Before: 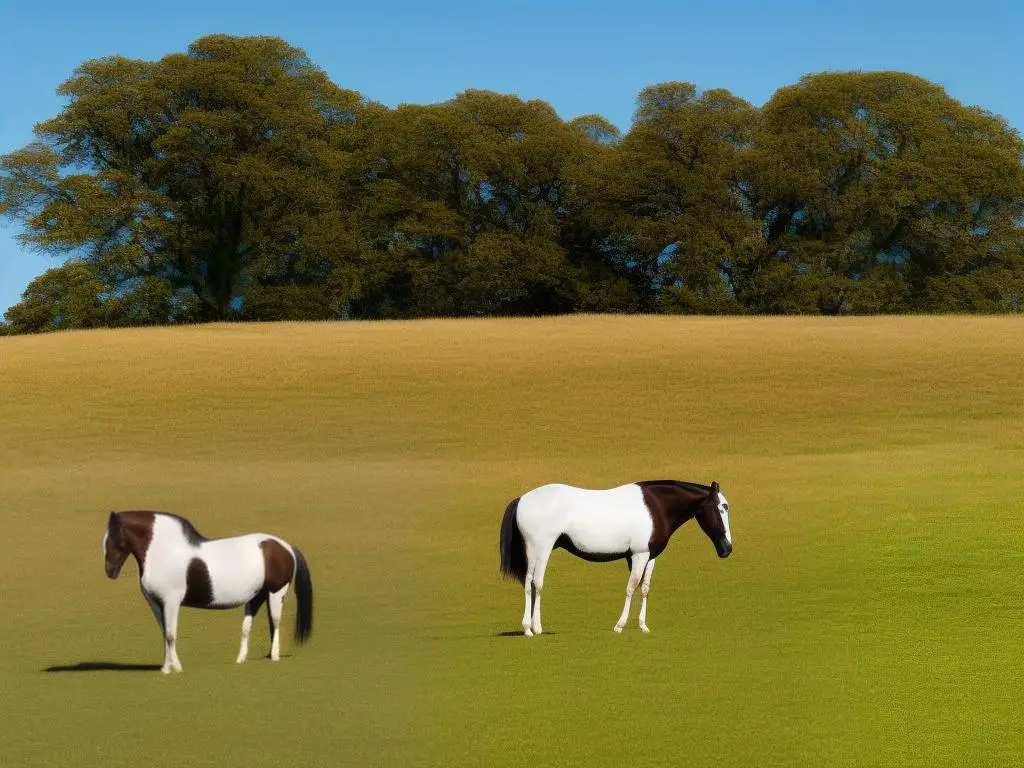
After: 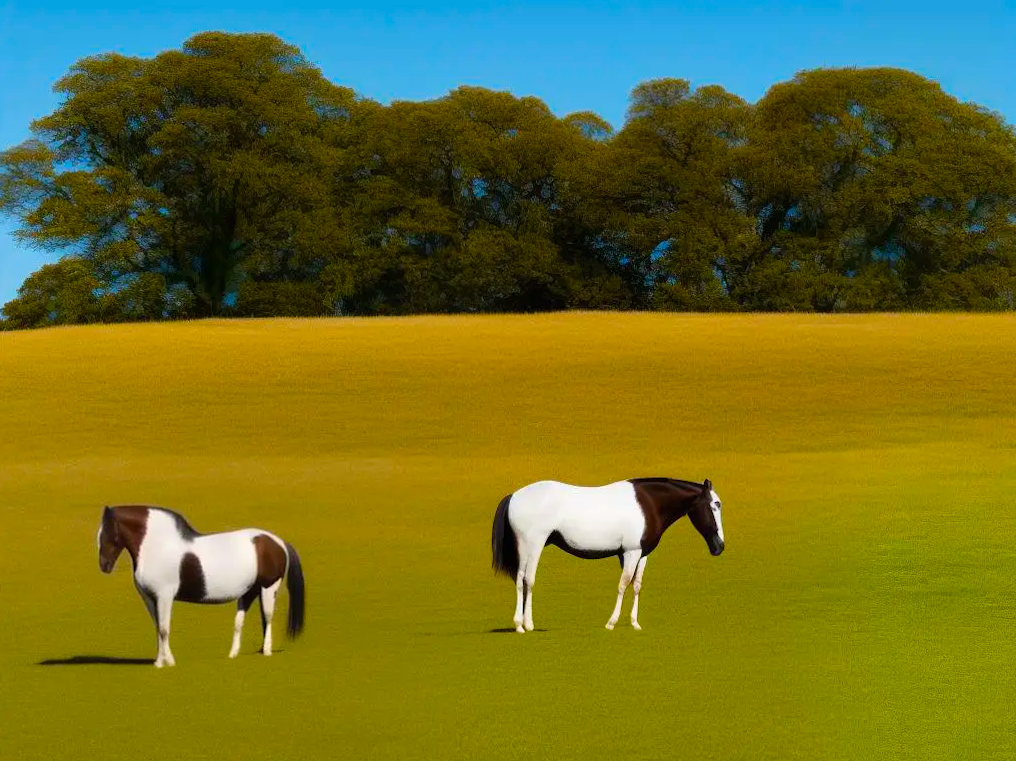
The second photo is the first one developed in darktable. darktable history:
rotate and perspective: rotation 0.192°, lens shift (horizontal) -0.015, crop left 0.005, crop right 0.996, crop top 0.006, crop bottom 0.99
color balance rgb: perceptual saturation grading › global saturation 30%, global vibrance 20%
